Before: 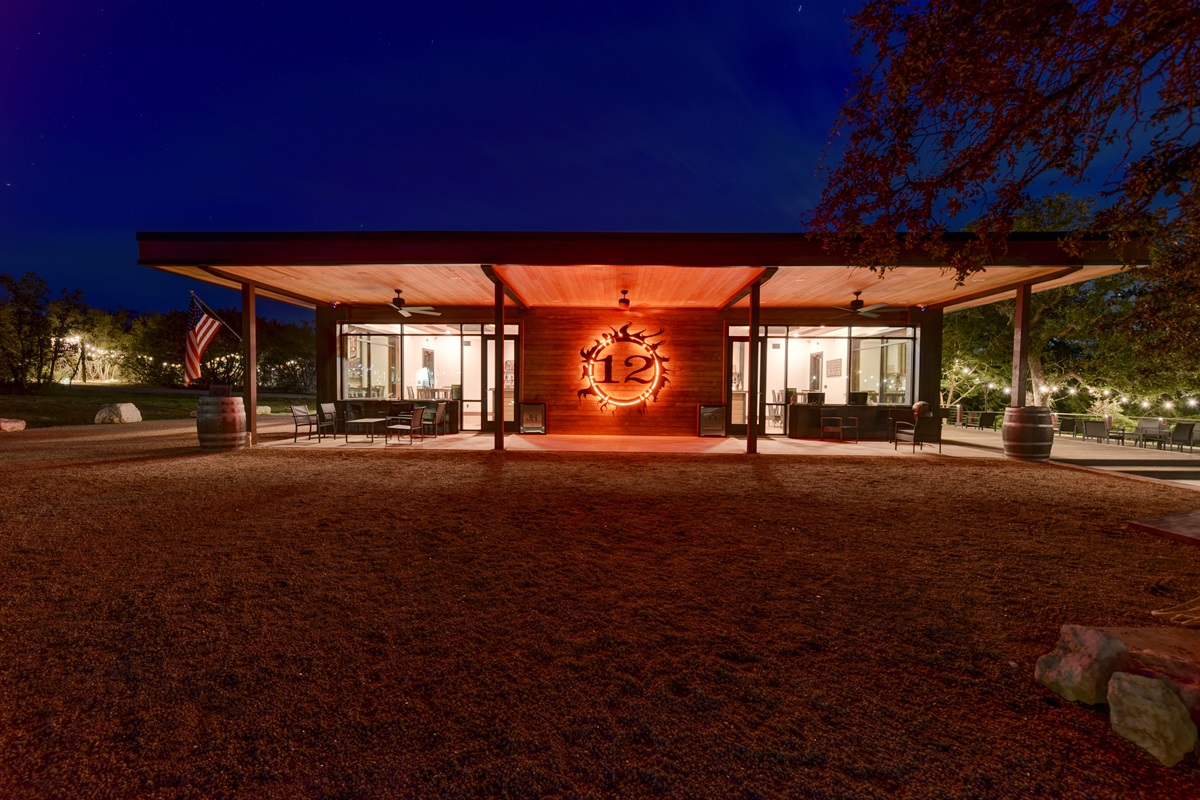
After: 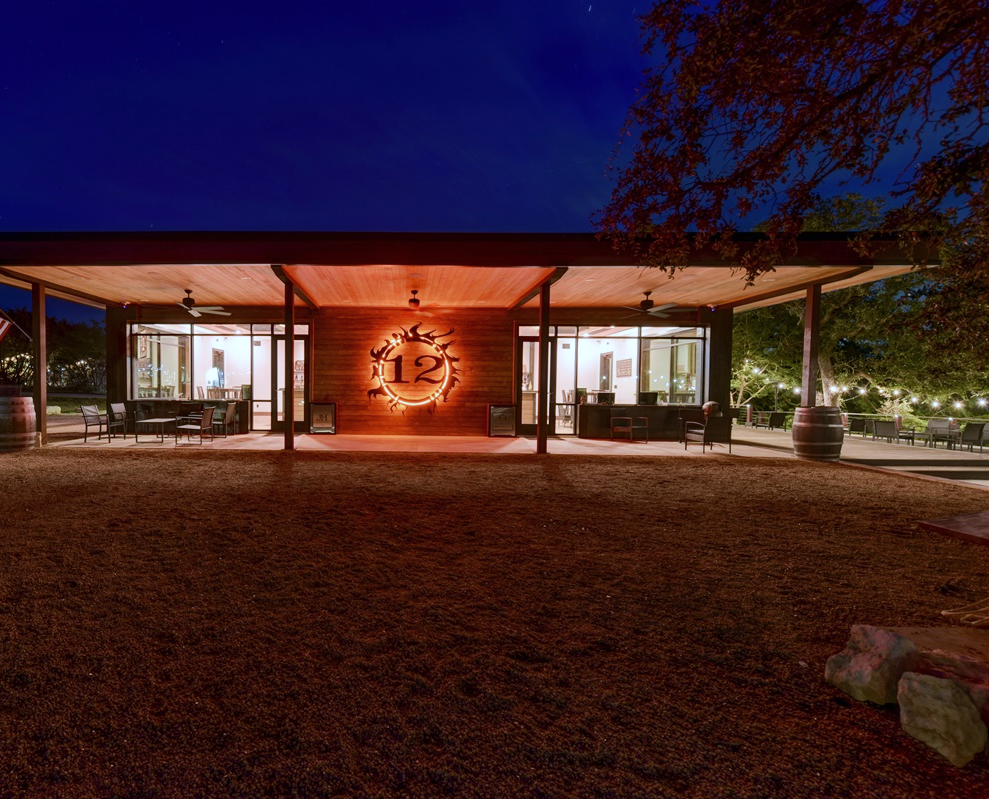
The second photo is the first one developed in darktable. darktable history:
white balance: red 0.926, green 1.003, blue 1.133
velvia: strength 29%
contrast brightness saturation: saturation -0.05
crop: left 17.582%, bottom 0.031%
